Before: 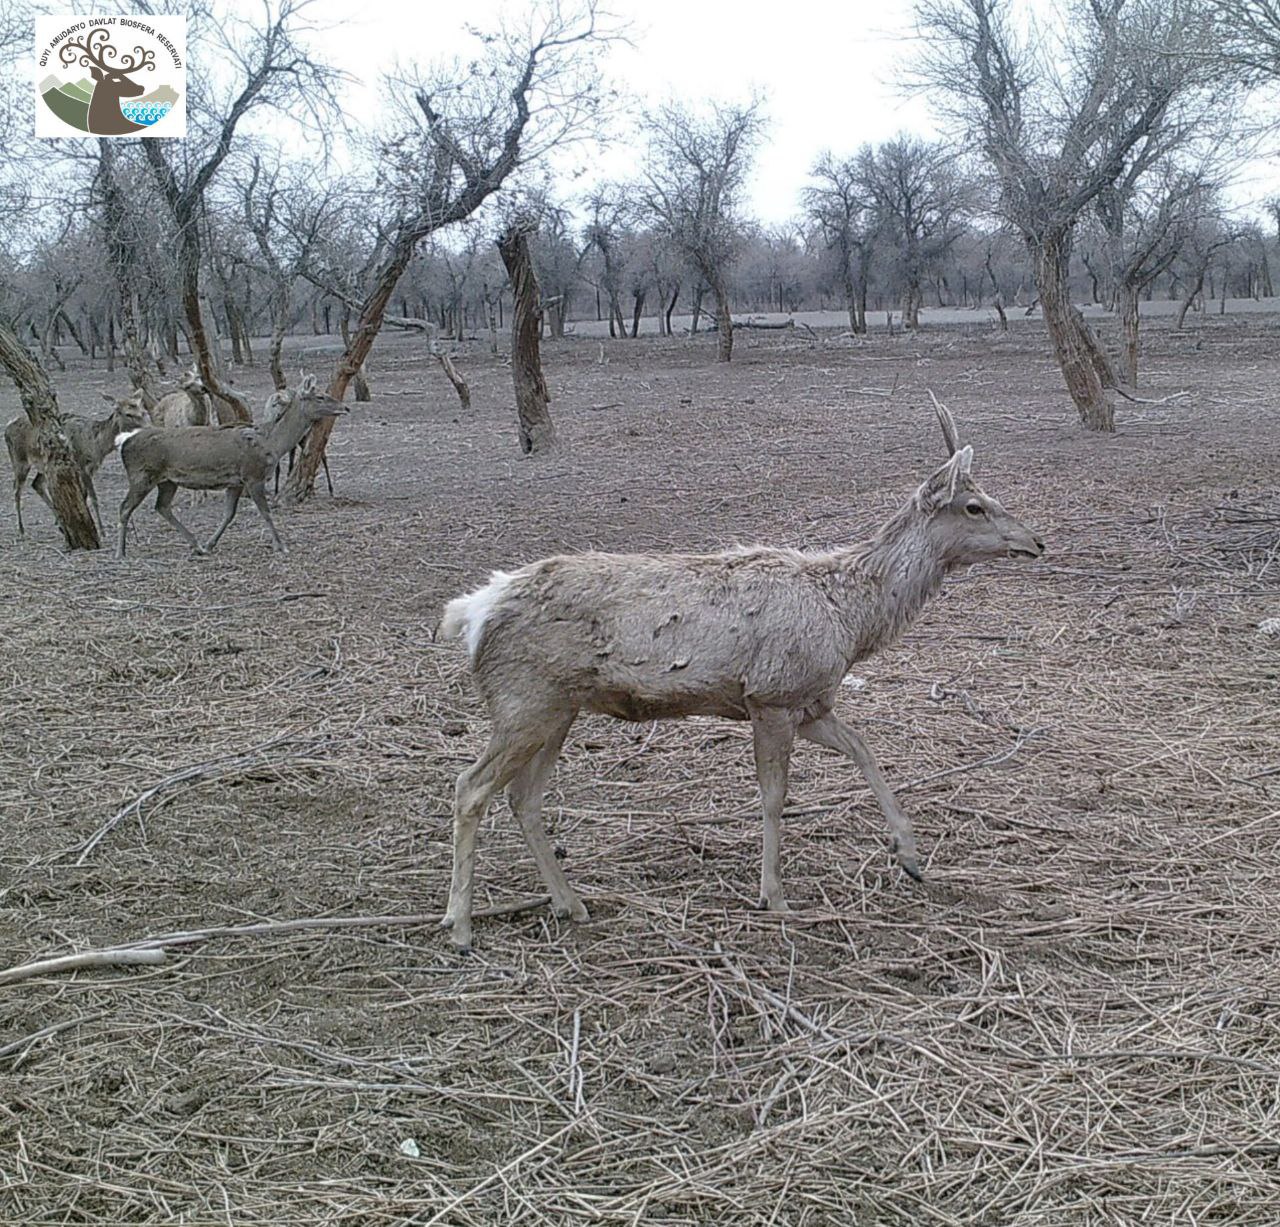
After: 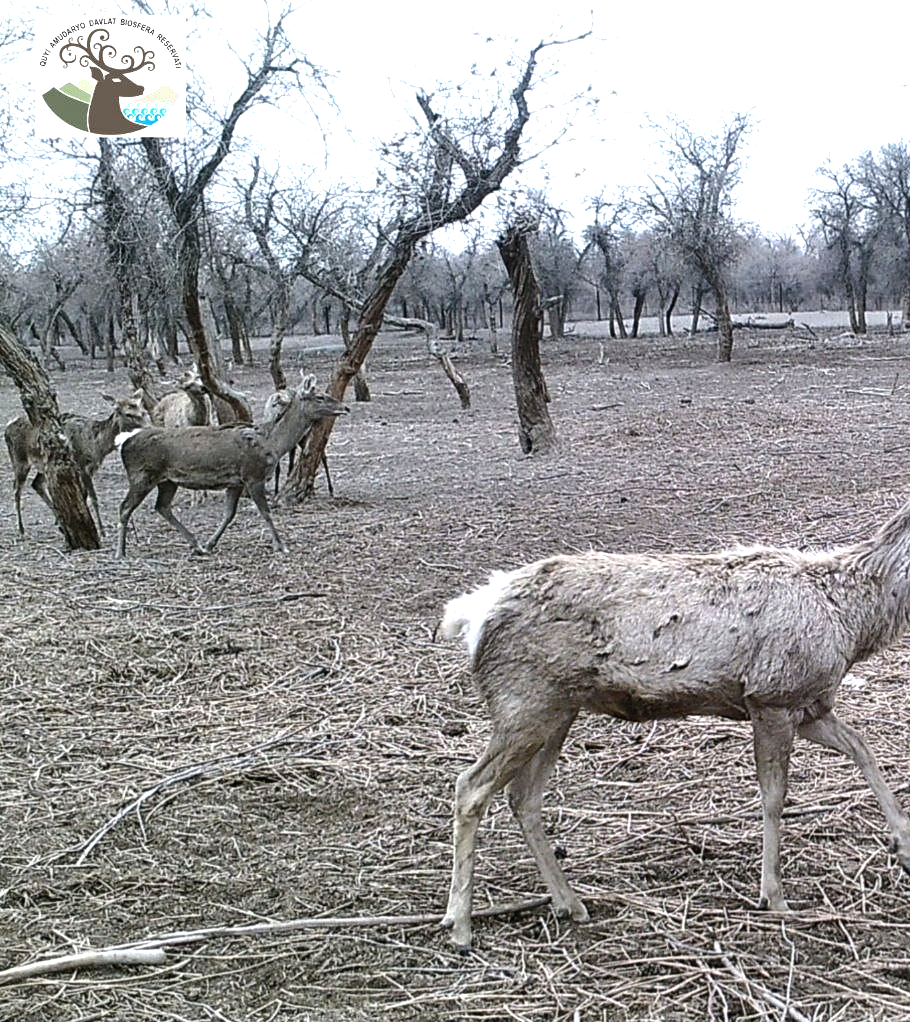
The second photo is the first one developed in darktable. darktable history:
tone equalizer: -8 EV -1.08 EV, -7 EV -1.01 EV, -6 EV -0.867 EV, -5 EV -0.578 EV, -3 EV 0.578 EV, -2 EV 0.867 EV, -1 EV 1.01 EV, +0 EV 1.08 EV, edges refinement/feathering 500, mask exposure compensation -1.57 EV, preserve details no
crop: right 28.885%, bottom 16.626%
